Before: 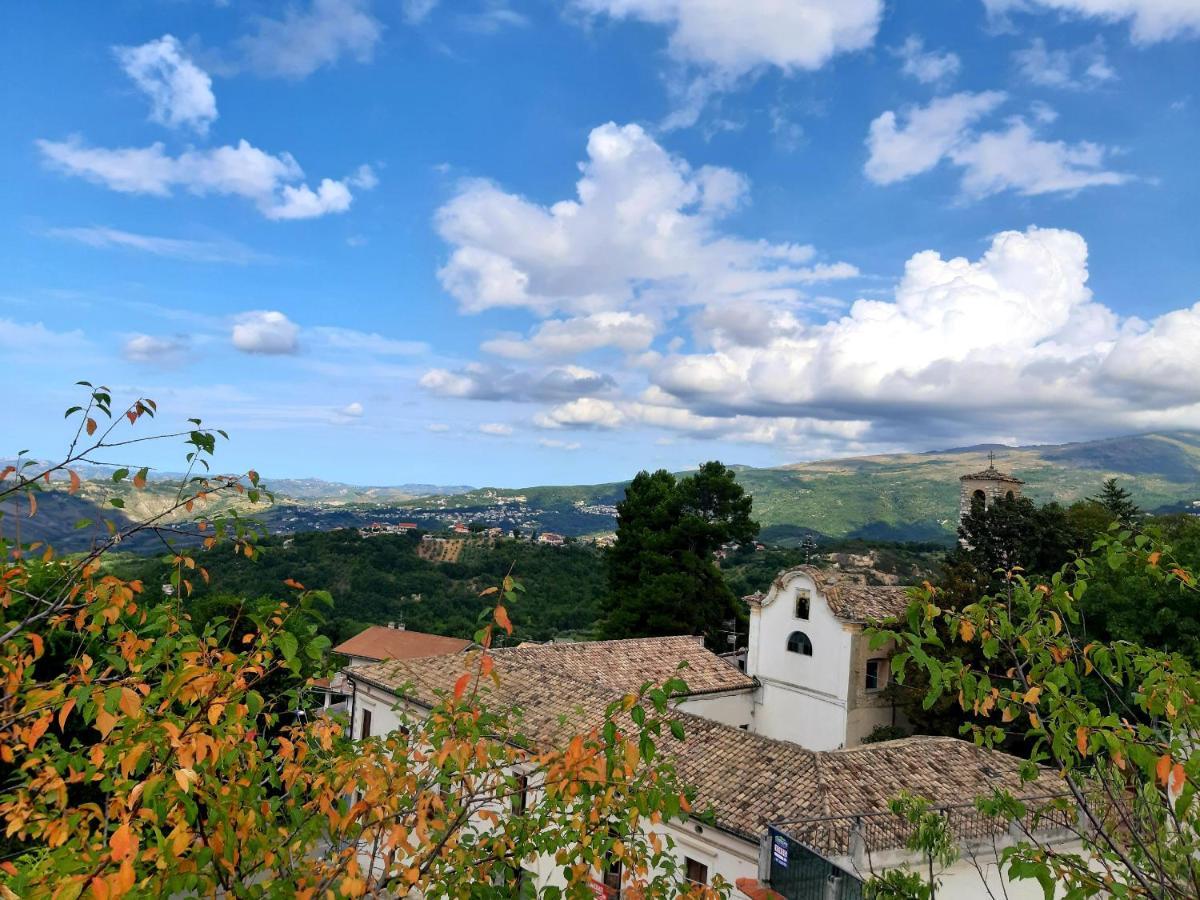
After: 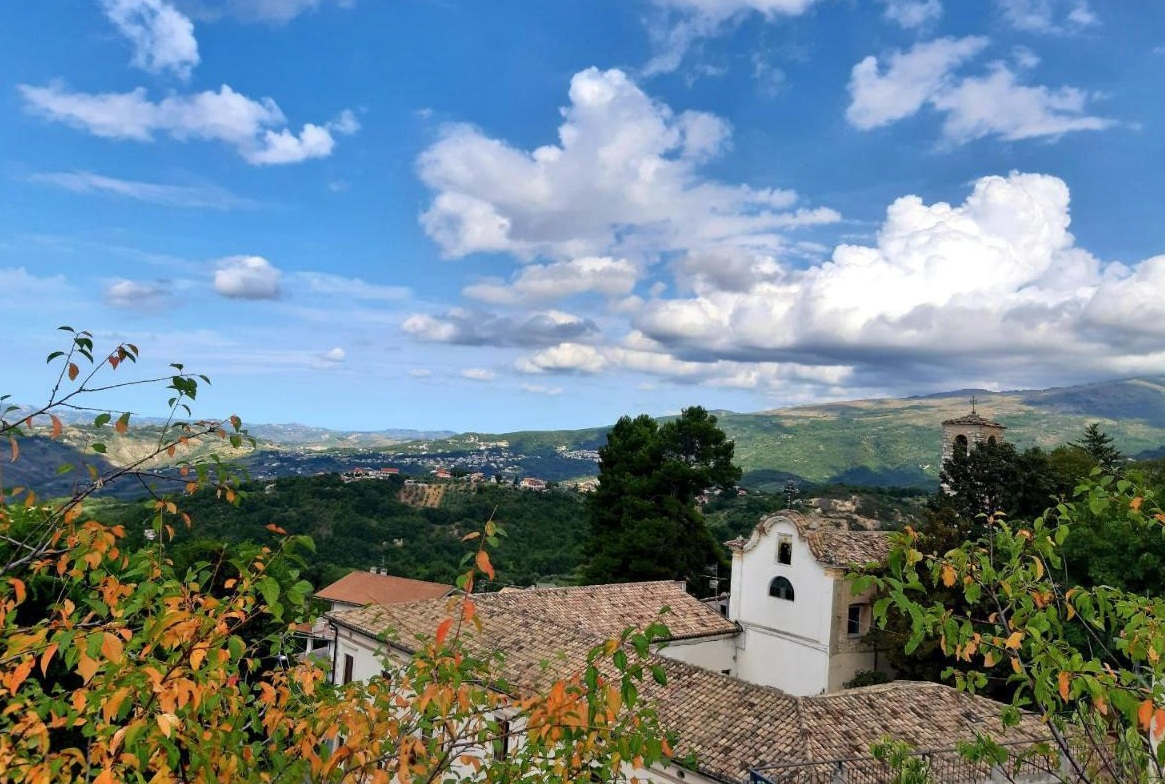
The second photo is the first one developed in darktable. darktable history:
shadows and highlights: highlights color adjustment 0%, soften with gaussian
crop: left 1.507%, top 6.147%, right 1.379%, bottom 6.637%
